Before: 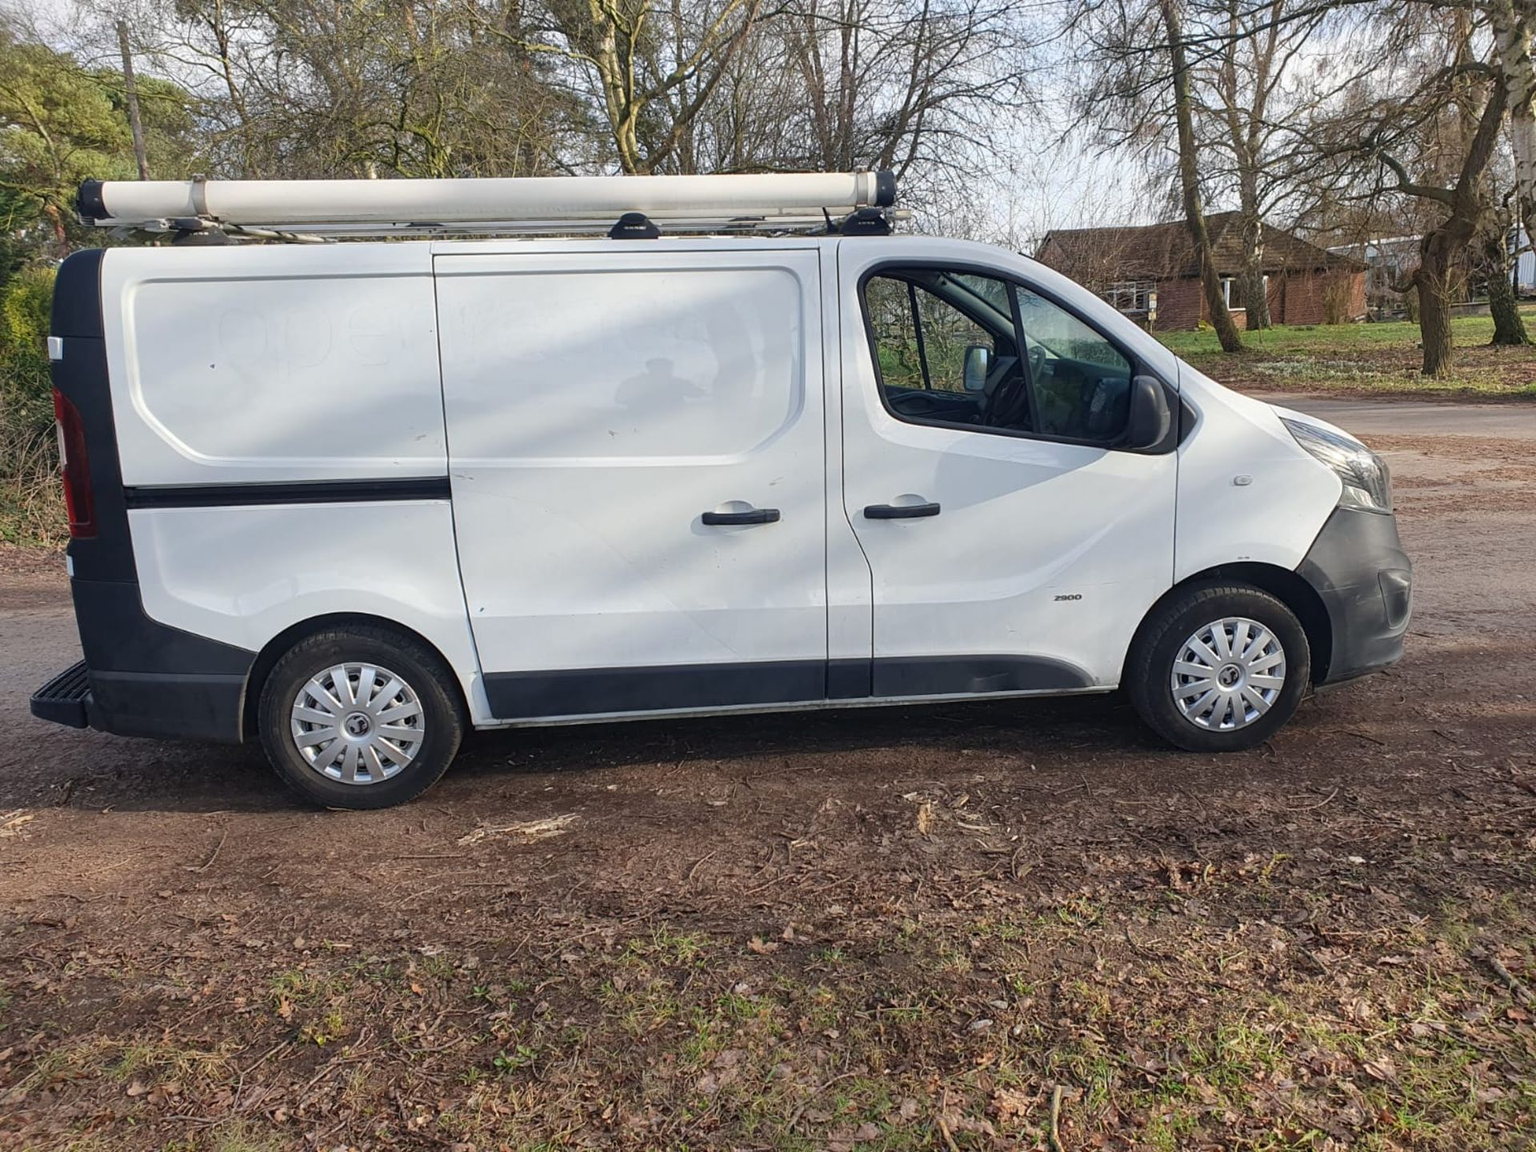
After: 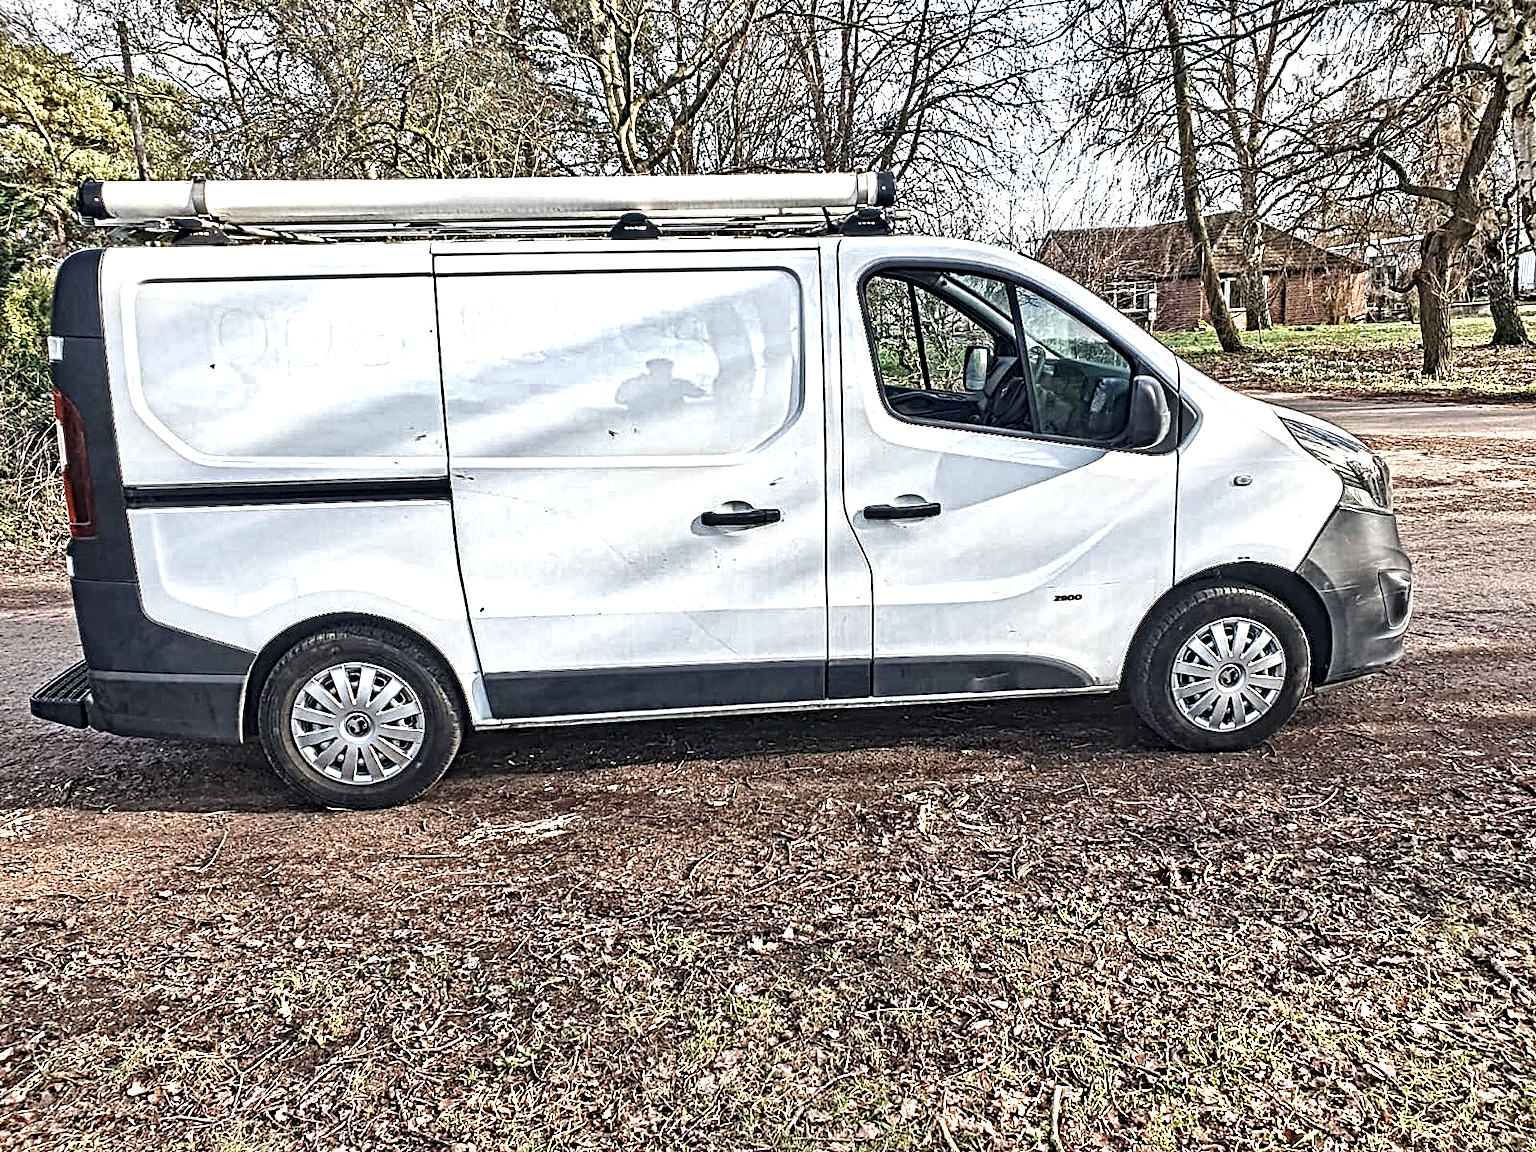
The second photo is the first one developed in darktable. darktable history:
color zones: curves: ch0 [(0.018, 0.548) (0.224, 0.64) (0.425, 0.447) (0.675, 0.575) (0.732, 0.579)]; ch1 [(0.066, 0.487) (0.25, 0.5) (0.404, 0.43) (0.75, 0.421) (0.956, 0.421)]; ch2 [(0.044, 0.561) (0.215, 0.465) (0.399, 0.544) (0.465, 0.548) (0.614, 0.447) (0.724, 0.43) (0.882, 0.623) (0.956, 0.632)]
contrast equalizer: octaves 7, y [[0.406, 0.494, 0.589, 0.753, 0.877, 0.999], [0.5 ×6], [0.5 ×6], [0 ×6], [0 ×6]]
exposure: black level correction 0, exposure 0.696 EV, compensate exposure bias true, compensate highlight preservation false
shadows and highlights: shadows 6.16, soften with gaussian
